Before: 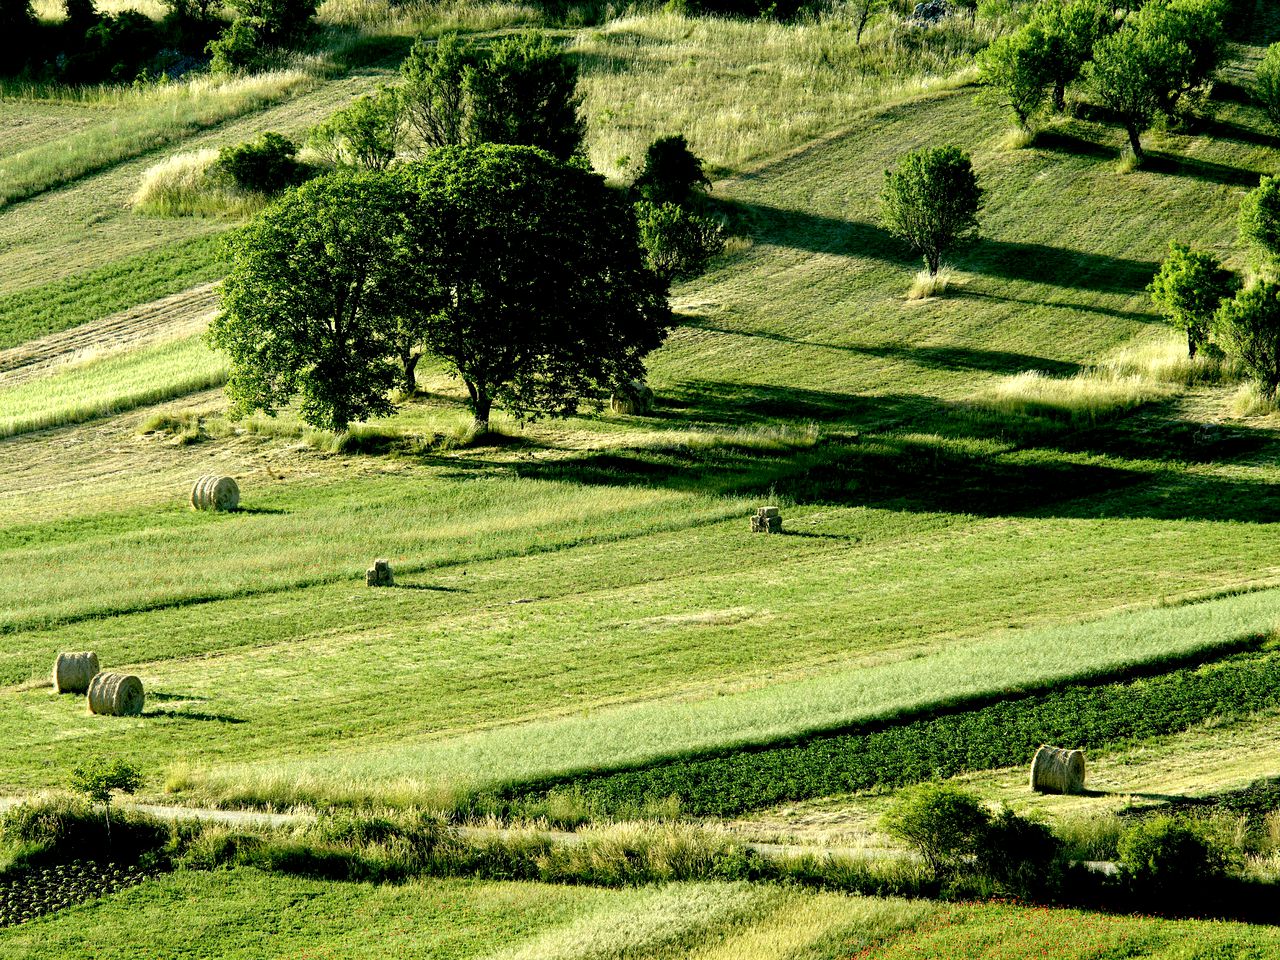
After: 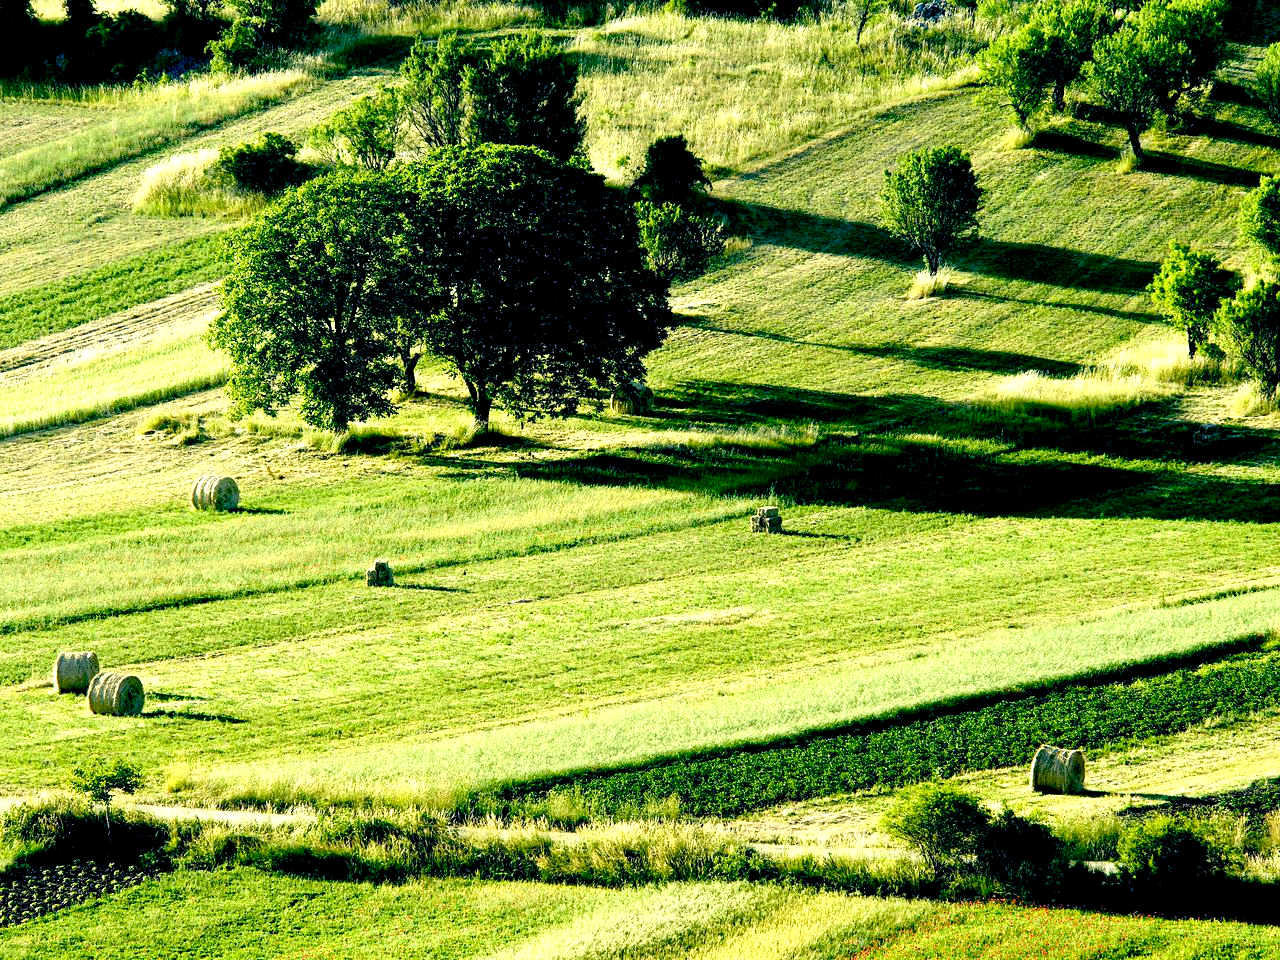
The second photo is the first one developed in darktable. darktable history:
exposure: exposure 0.556 EV, compensate highlight preservation false
color balance rgb: shadows lift › luminance -28.76%, shadows lift › chroma 15%, shadows lift › hue 270°, power › chroma 1%, power › hue 255°, highlights gain › luminance 7.14%, highlights gain › chroma 2%, highlights gain › hue 90°, global offset › luminance -0.29%, global offset › hue 260°, perceptual saturation grading › global saturation 20%, perceptual saturation grading › highlights -13.92%, perceptual saturation grading › shadows 50%
